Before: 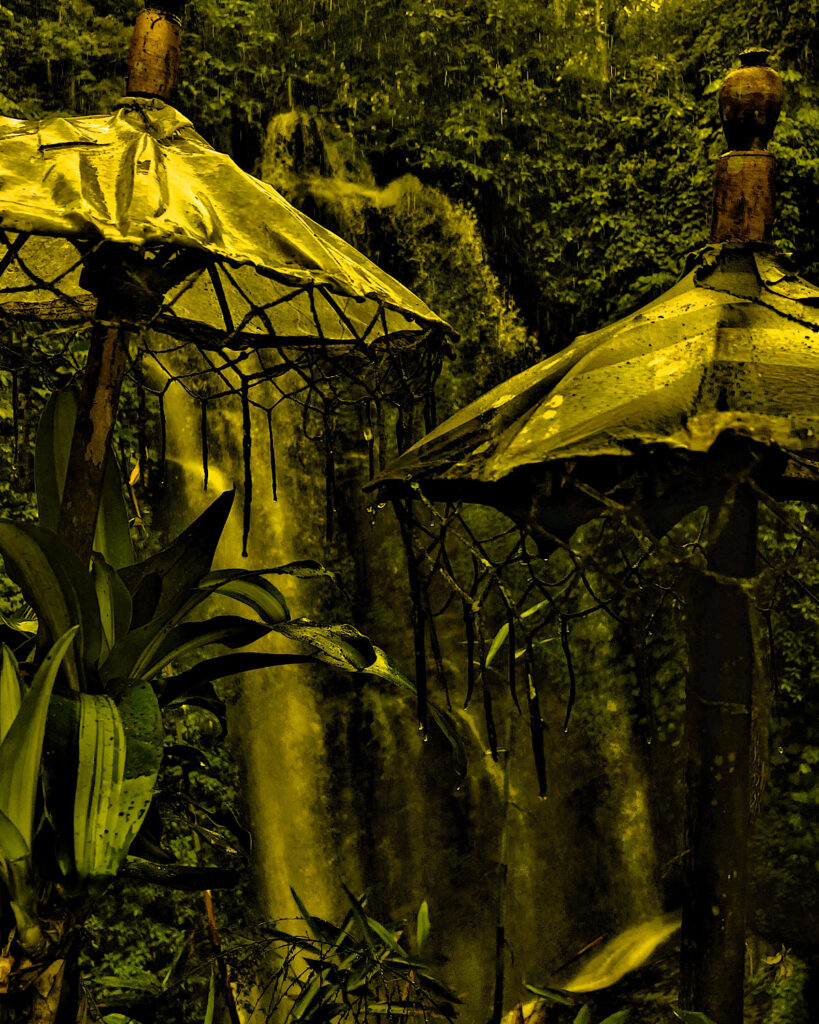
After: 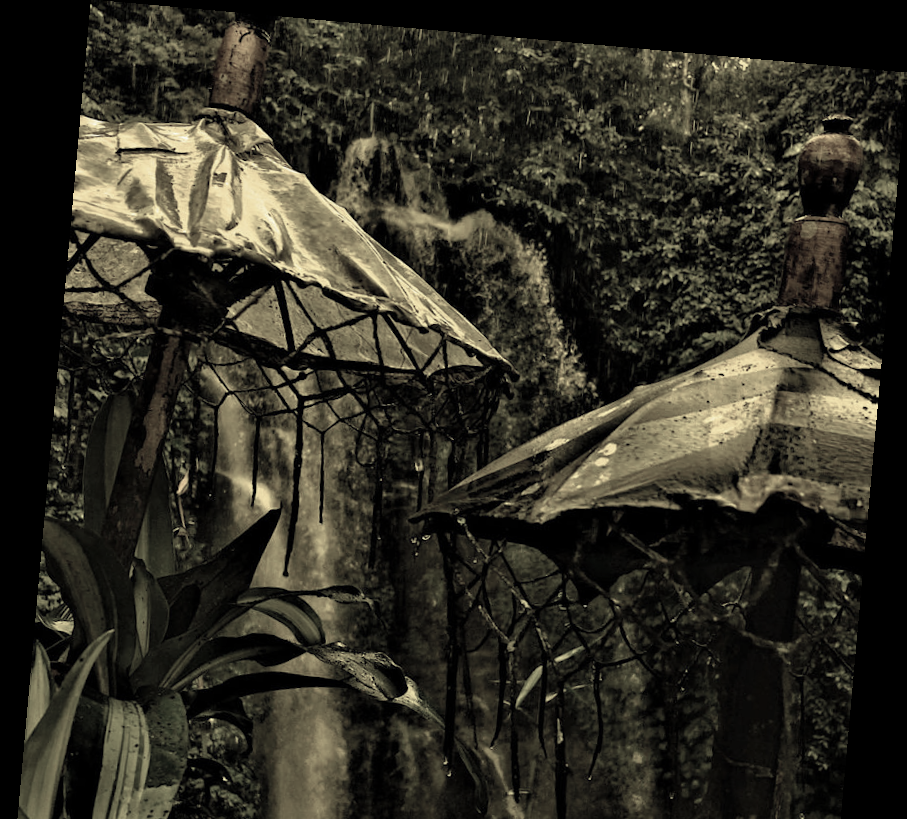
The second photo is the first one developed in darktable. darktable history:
color correction: saturation 0.3
crop: bottom 24.988%
rotate and perspective: rotation 5.12°, automatic cropping off
